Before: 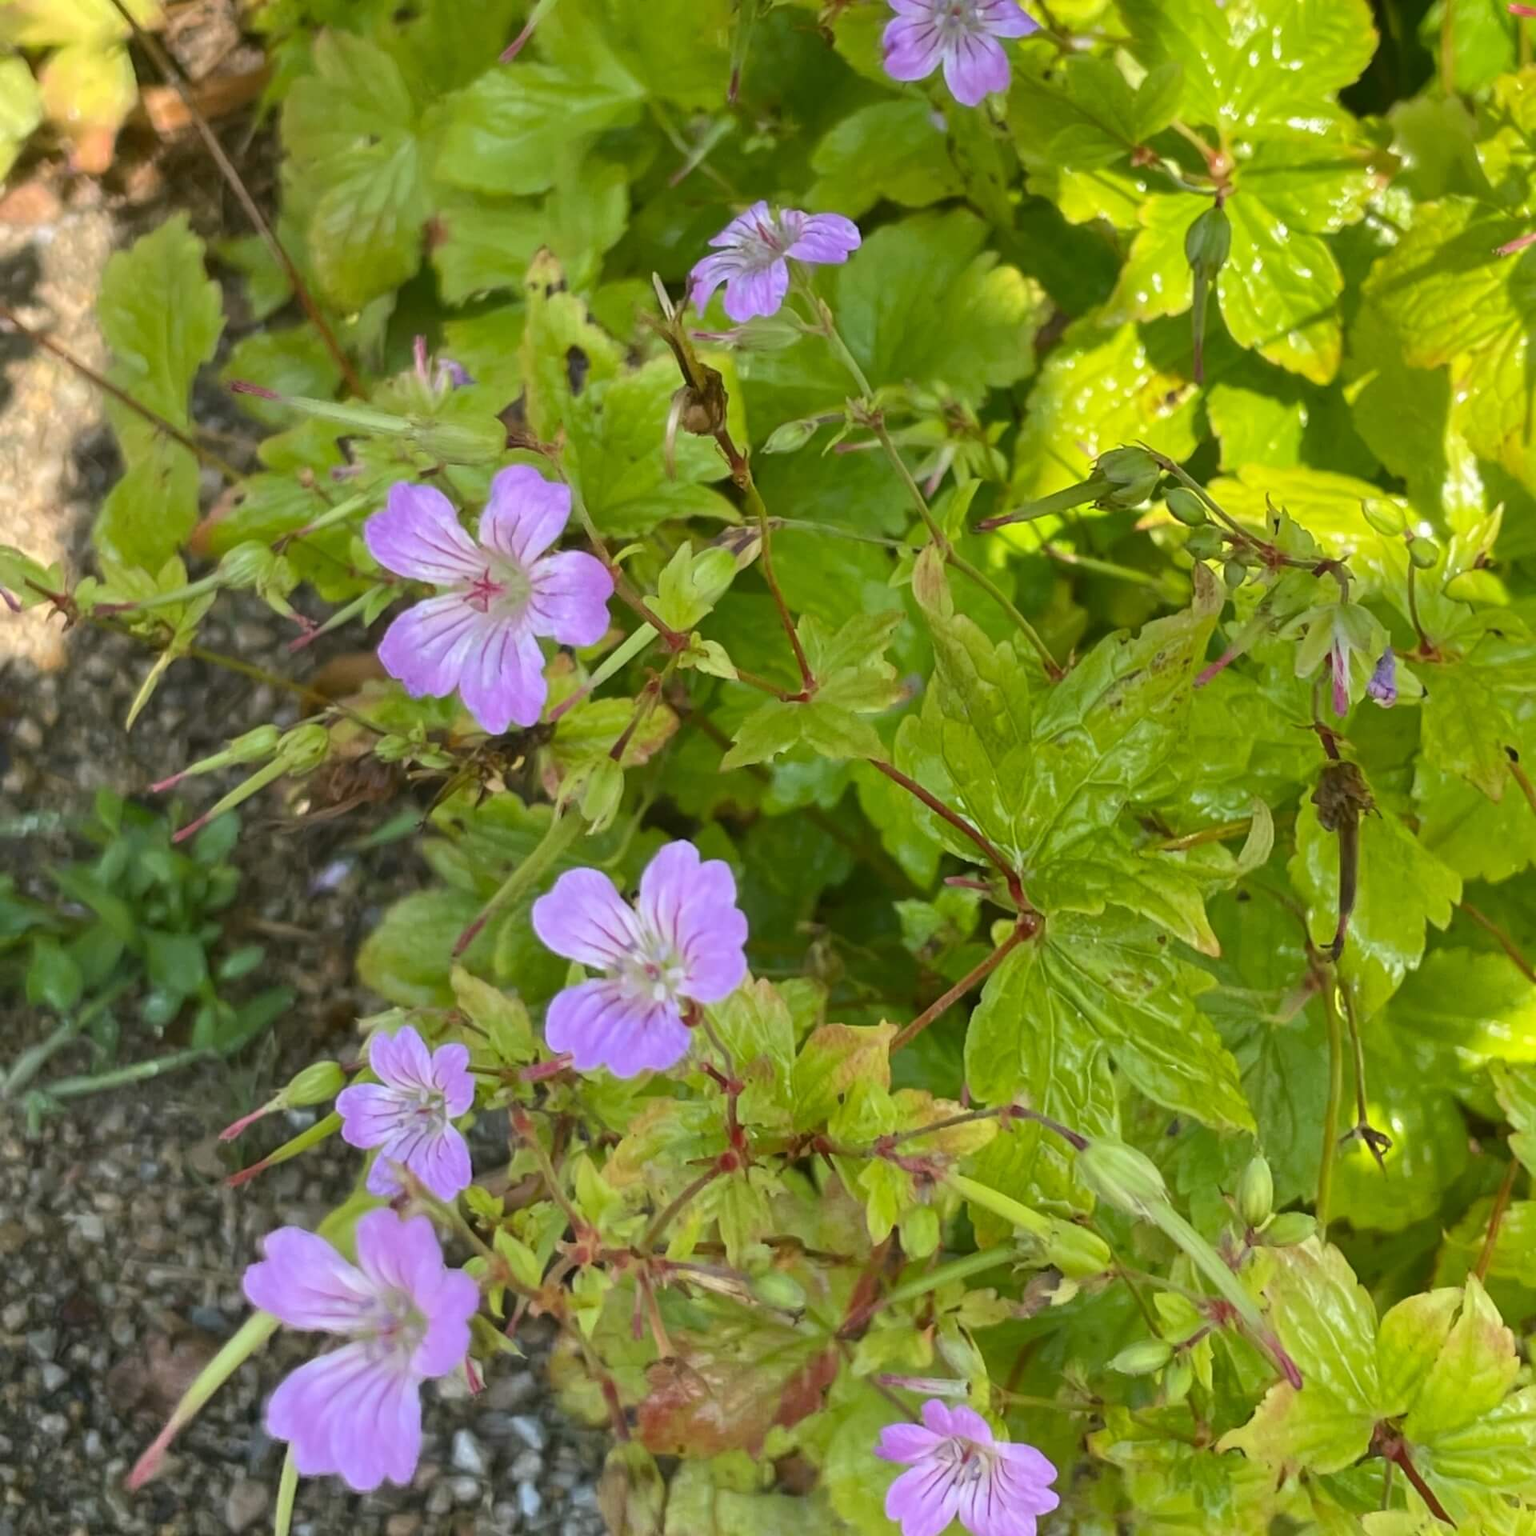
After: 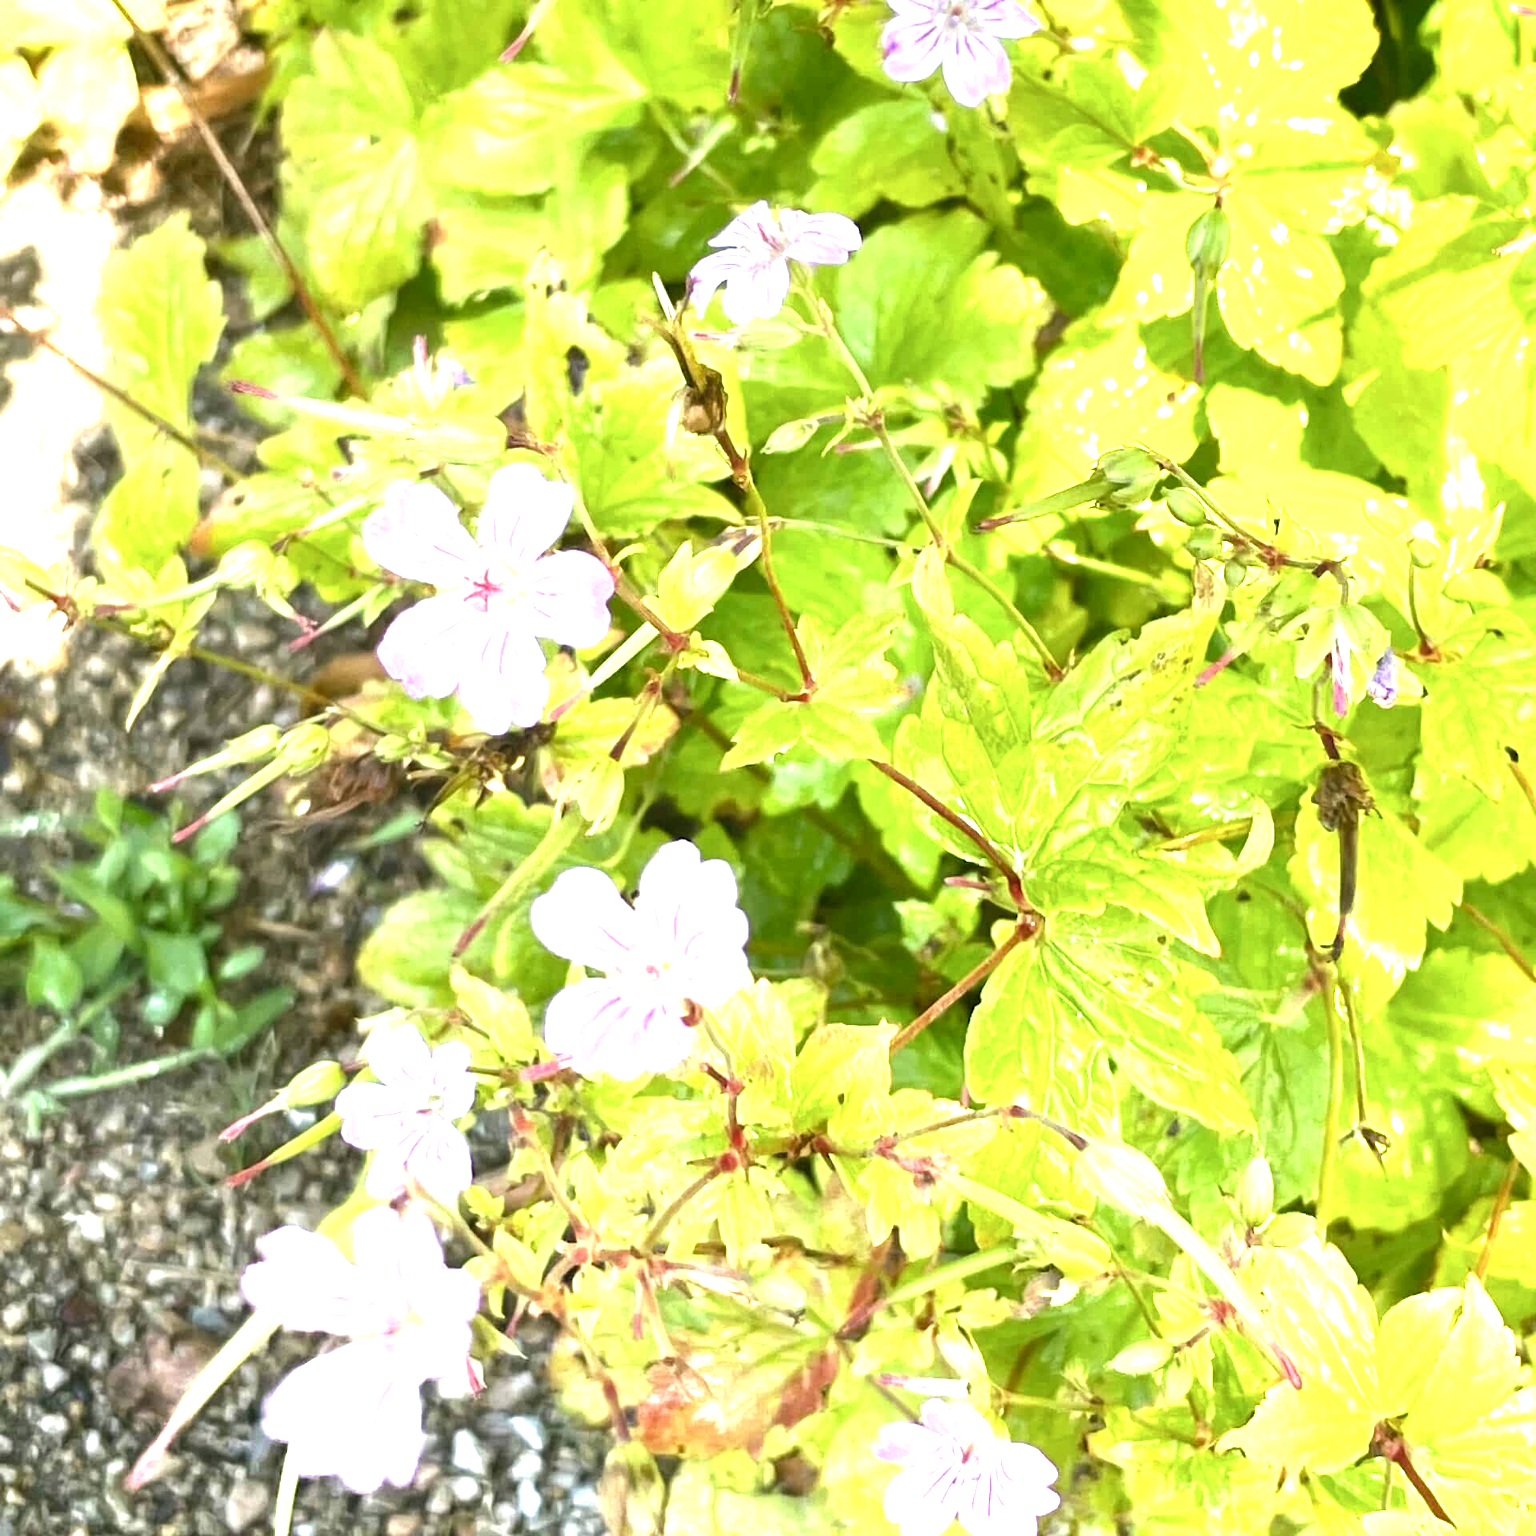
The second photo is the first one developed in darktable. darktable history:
contrast brightness saturation: contrast 0.11, saturation -0.17
levels: levels [0, 0.281, 0.562]
